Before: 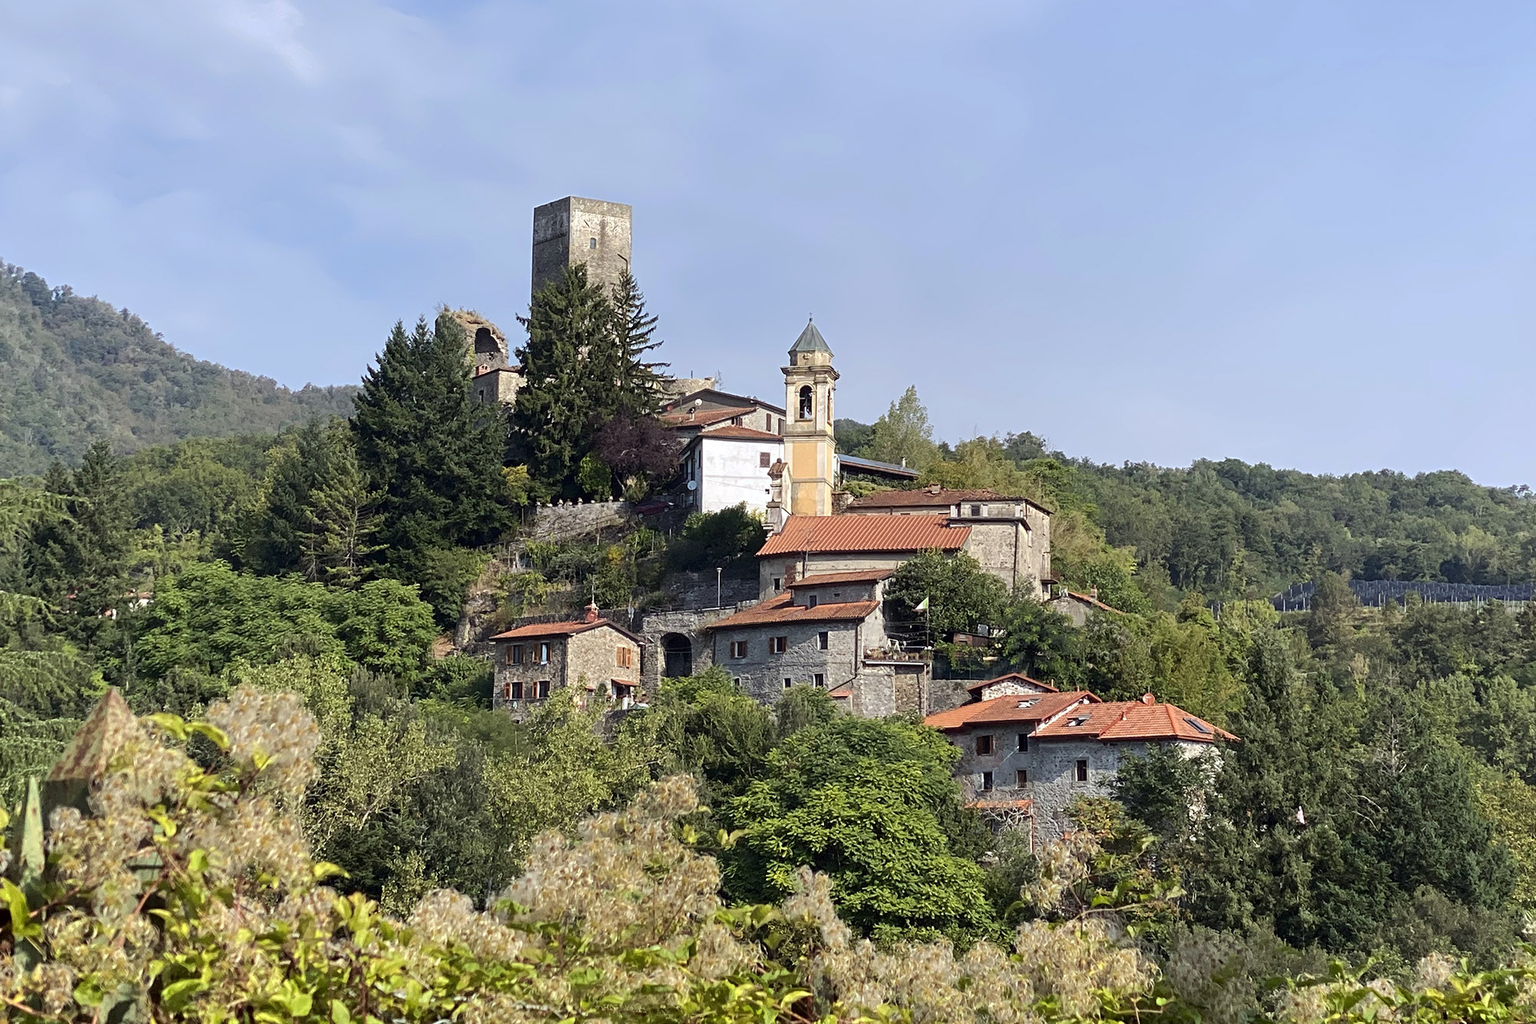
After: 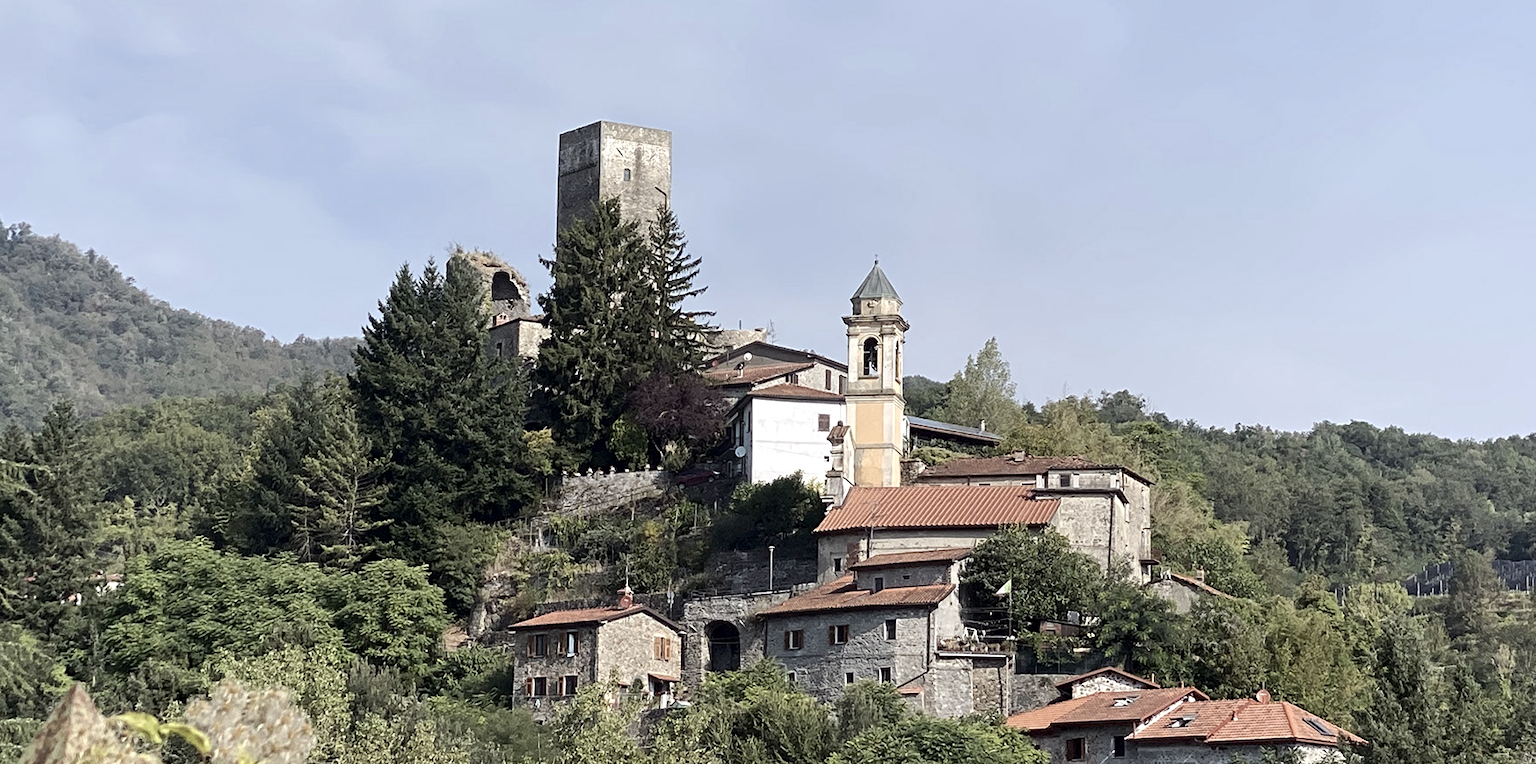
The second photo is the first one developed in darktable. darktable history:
crop: left 2.961%, top 8.889%, right 9.676%, bottom 25.894%
contrast brightness saturation: contrast 0.097, saturation -0.365
exposure: black level correction 0.002, exposure 0.146 EV, compensate highlight preservation false
